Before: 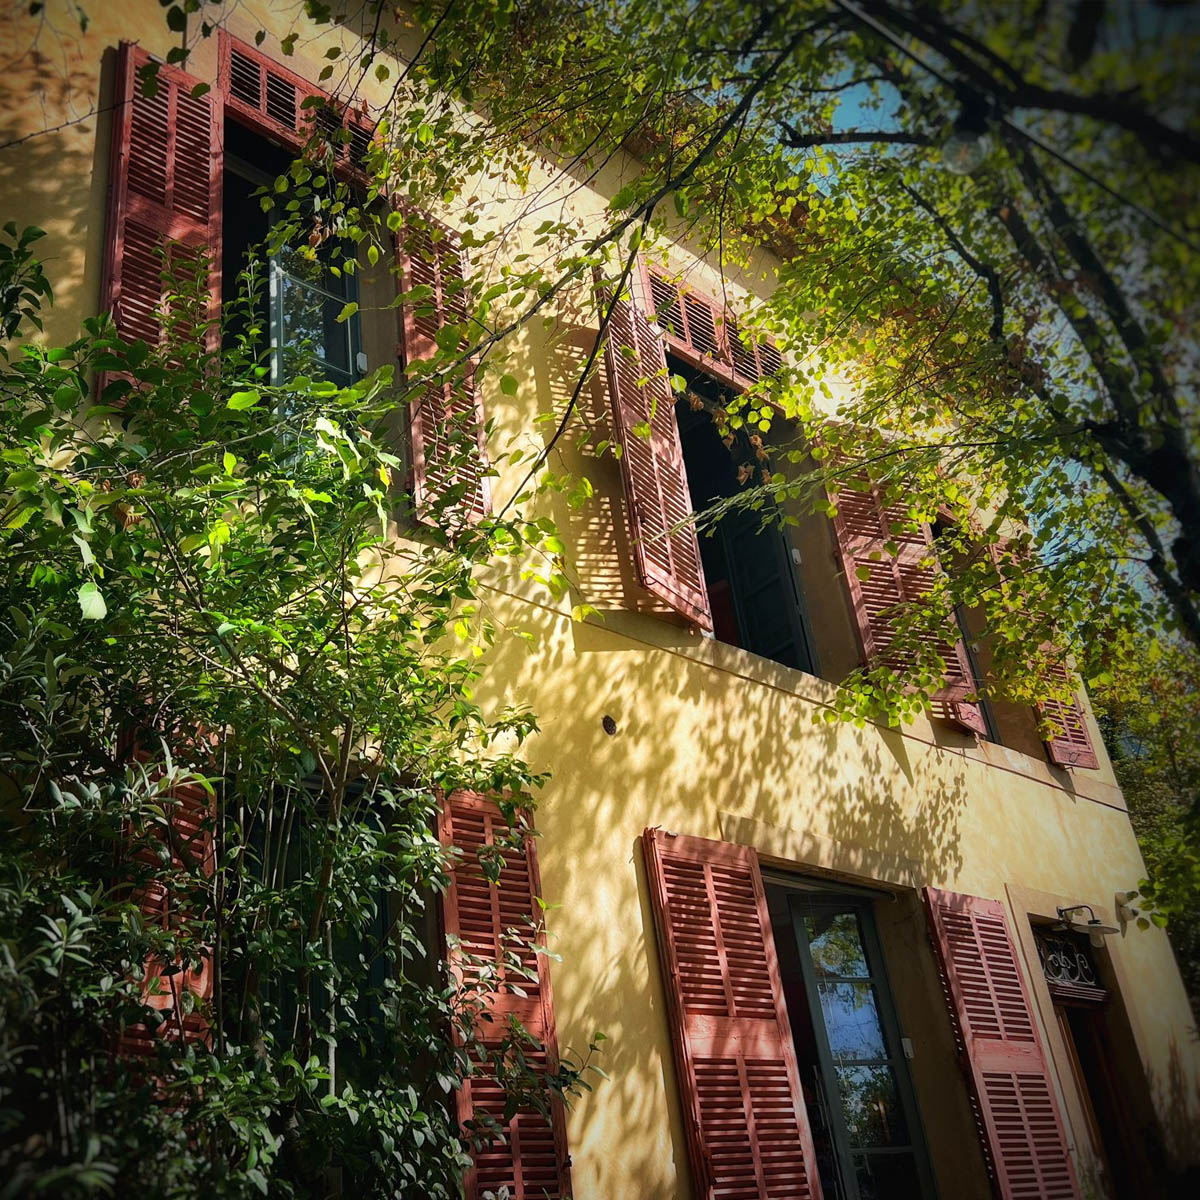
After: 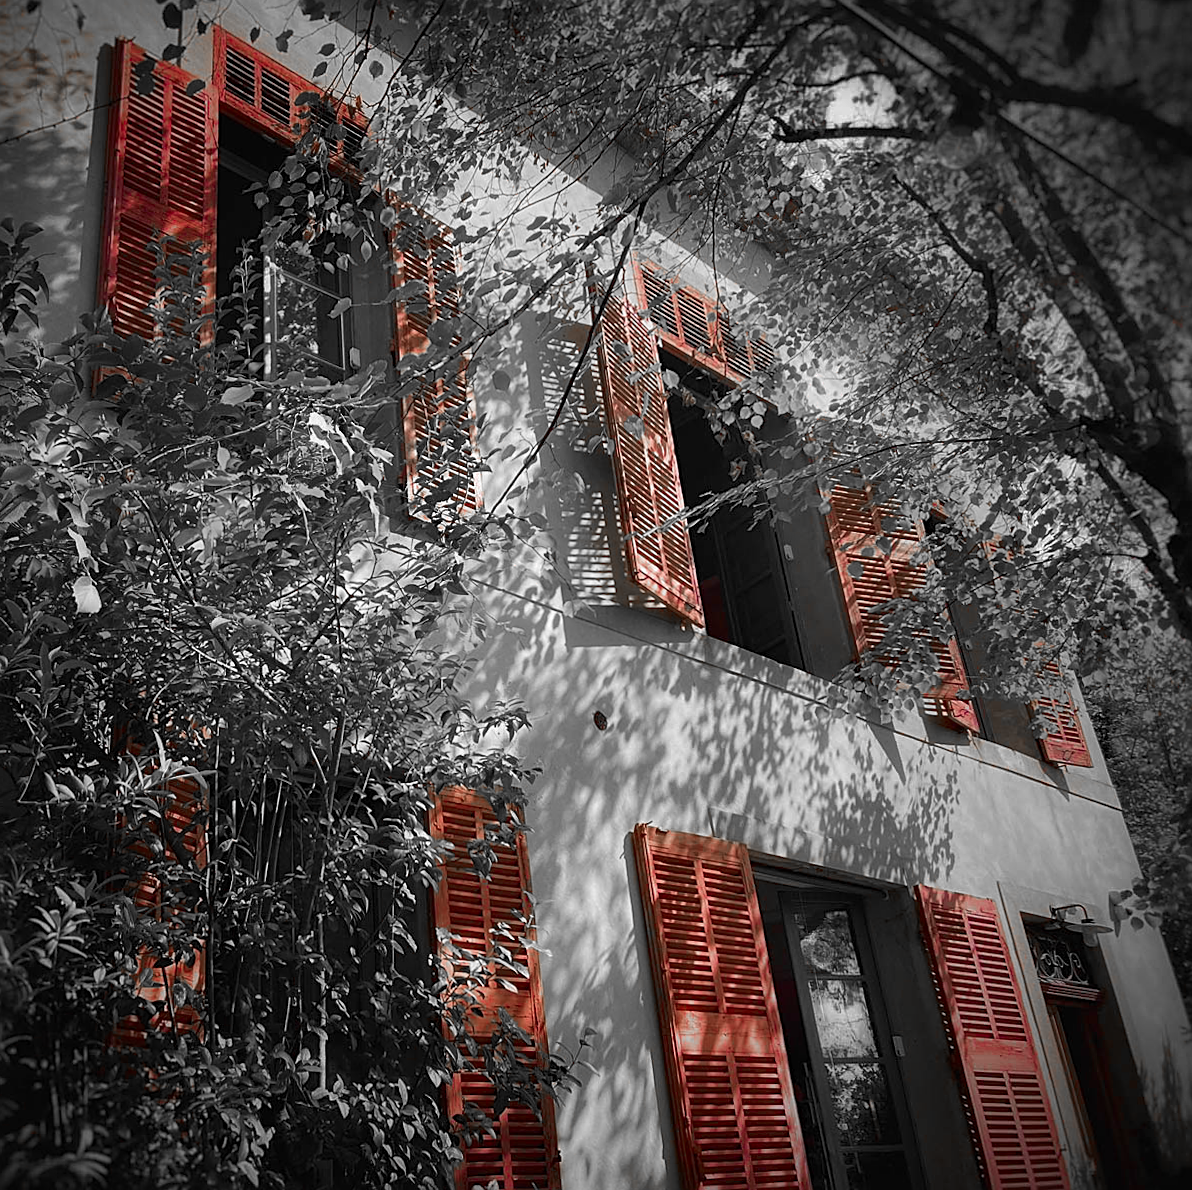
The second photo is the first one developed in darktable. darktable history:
sharpen: on, module defaults
color zones: curves: ch0 [(0, 0.352) (0.143, 0.407) (0.286, 0.386) (0.429, 0.431) (0.571, 0.829) (0.714, 0.853) (0.857, 0.833) (1, 0.352)]; ch1 [(0, 0.604) (0.072, 0.726) (0.096, 0.608) (0.205, 0.007) (0.571, -0.006) (0.839, -0.013) (0.857, -0.012) (1, 0.604)]
rotate and perspective: rotation 0.192°, lens shift (horizontal) -0.015, crop left 0.005, crop right 0.996, crop top 0.006, crop bottom 0.99
